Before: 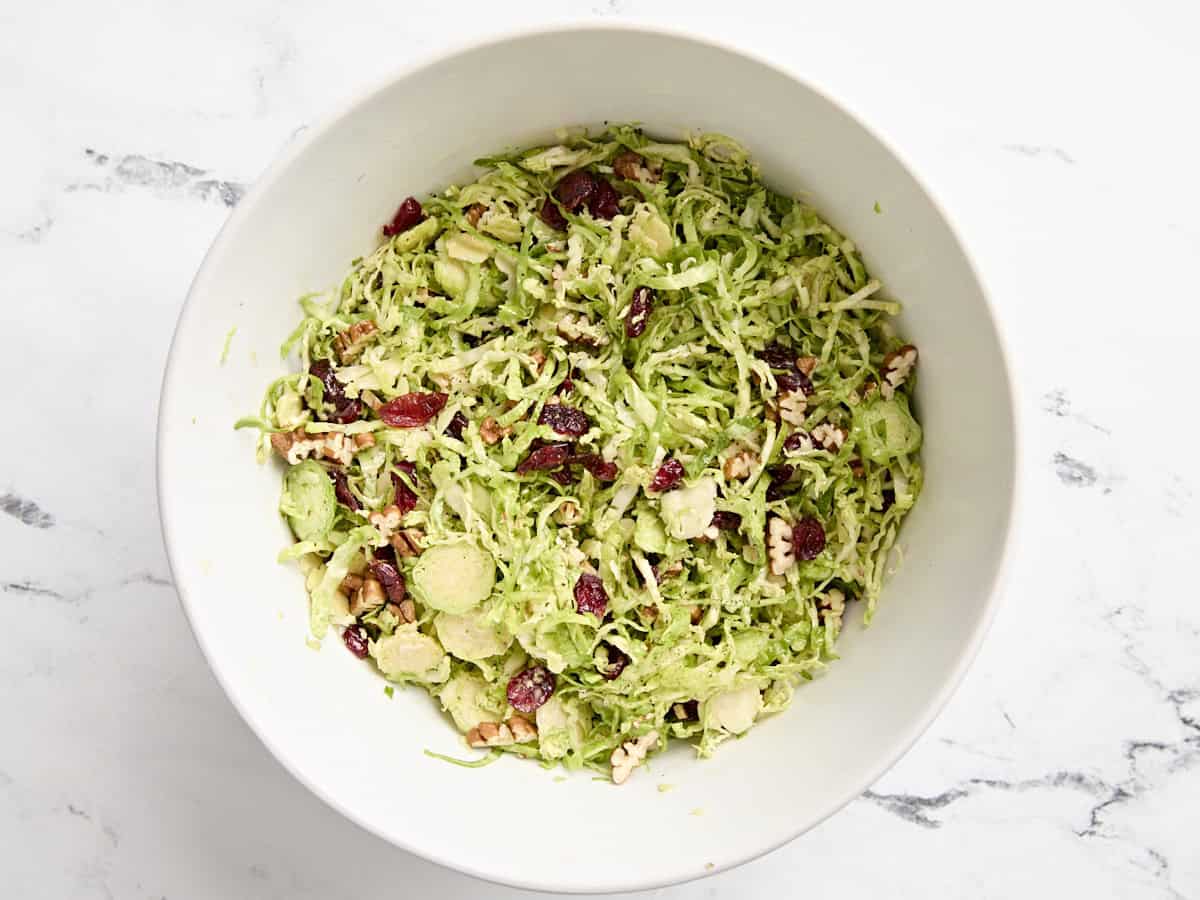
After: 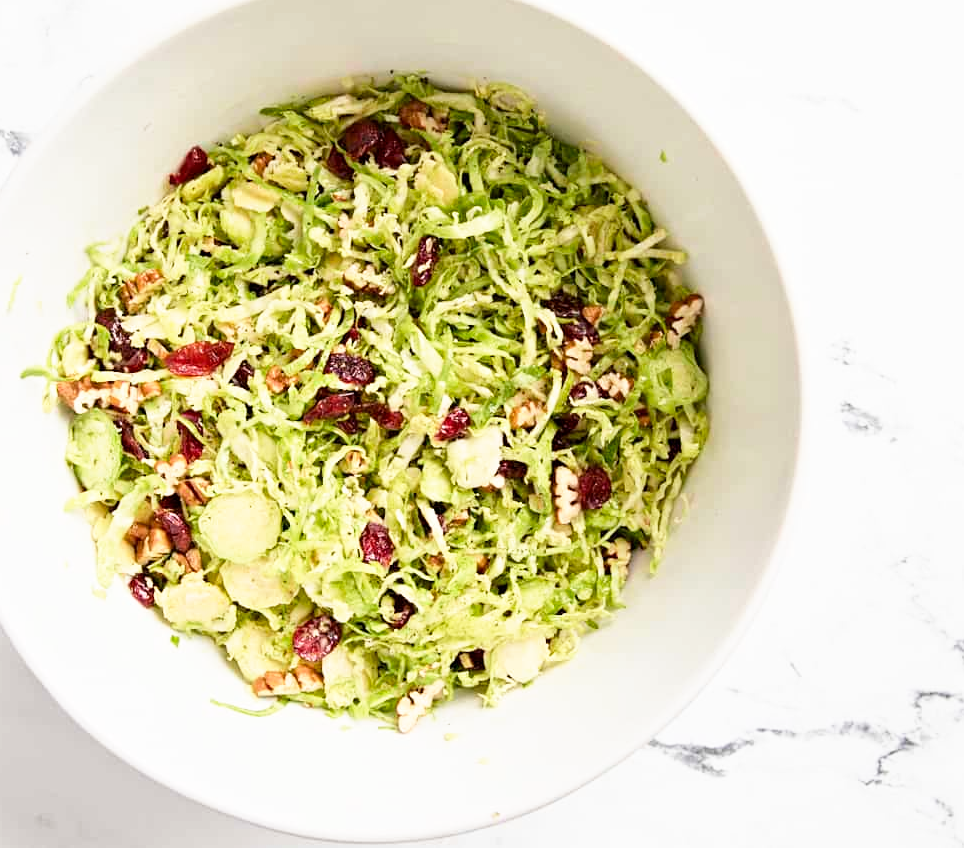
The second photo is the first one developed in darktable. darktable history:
base curve: curves: ch0 [(0, 0) (0.688, 0.865) (1, 1)], preserve colors none
crop and rotate: left 17.888%, top 5.743%, right 1.7%
